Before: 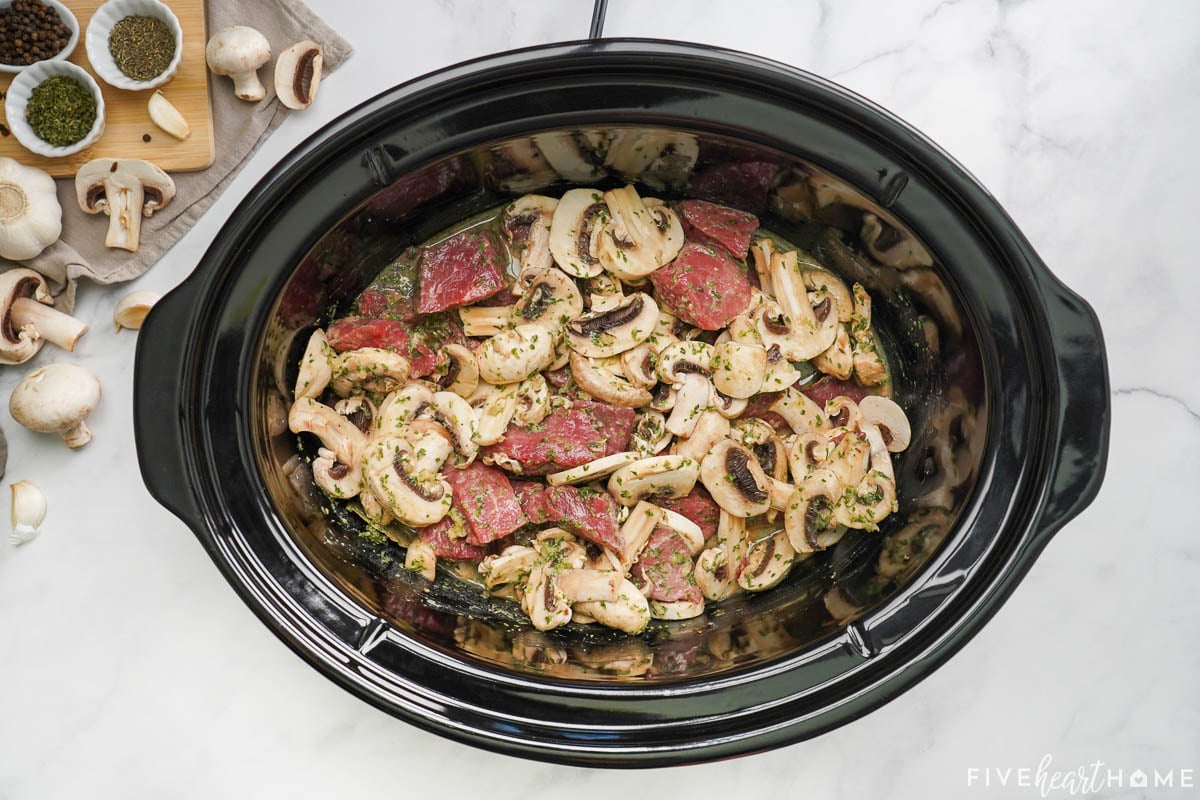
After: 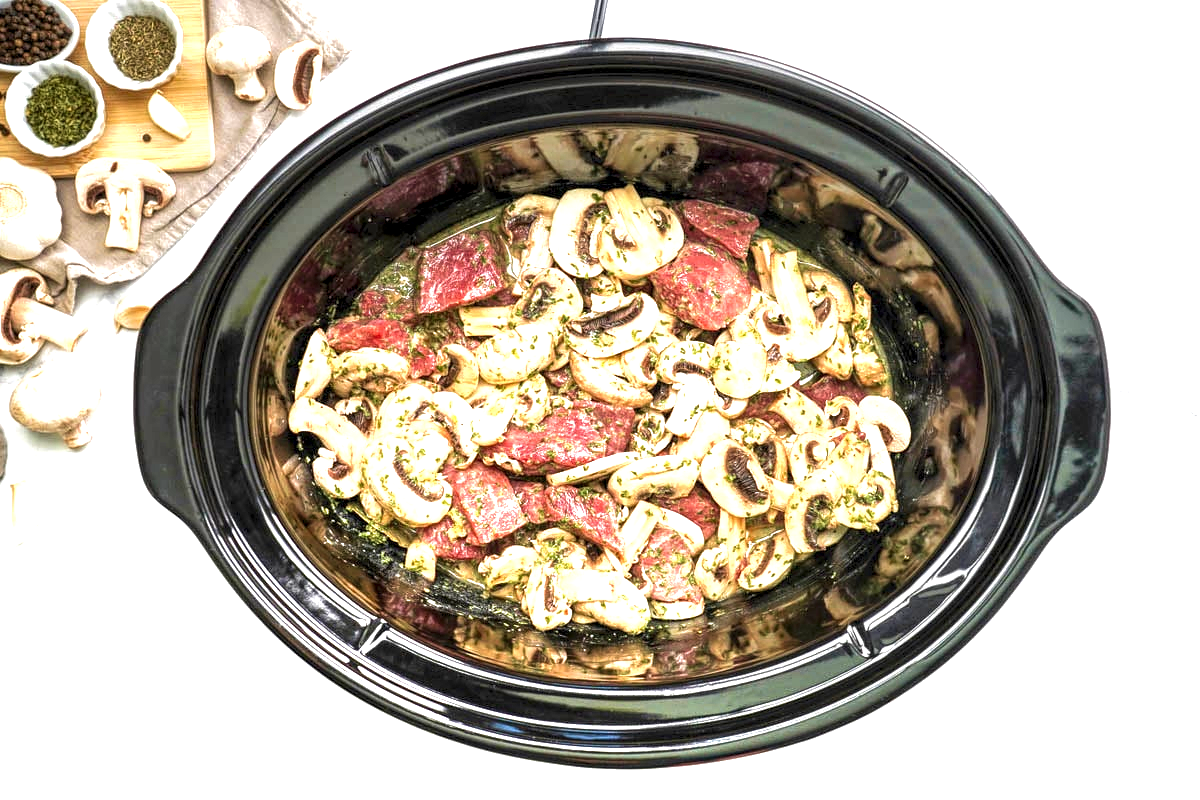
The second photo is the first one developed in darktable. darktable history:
velvia: on, module defaults
exposure: black level correction 0, exposure 1.2 EV, compensate highlight preservation false
local contrast: highlights 100%, shadows 100%, detail 200%, midtone range 0.2
